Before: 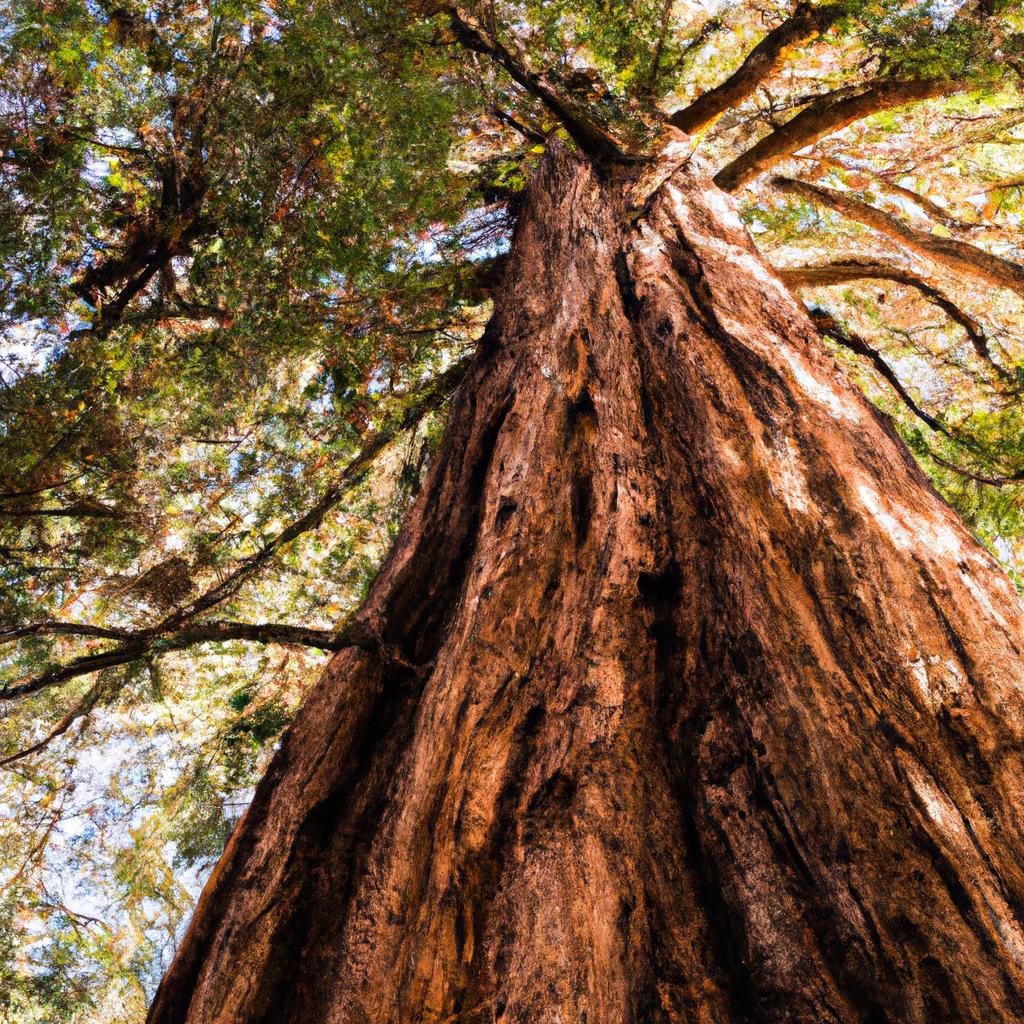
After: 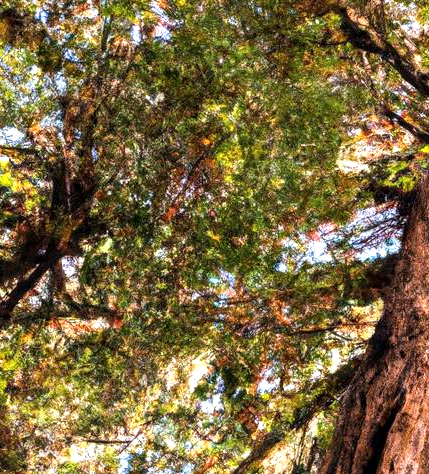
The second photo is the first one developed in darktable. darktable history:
crop and rotate: left 10.817%, top 0.062%, right 47.194%, bottom 53.626%
exposure: exposure 0.6 EV, compensate highlight preservation false
local contrast: on, module defaults
